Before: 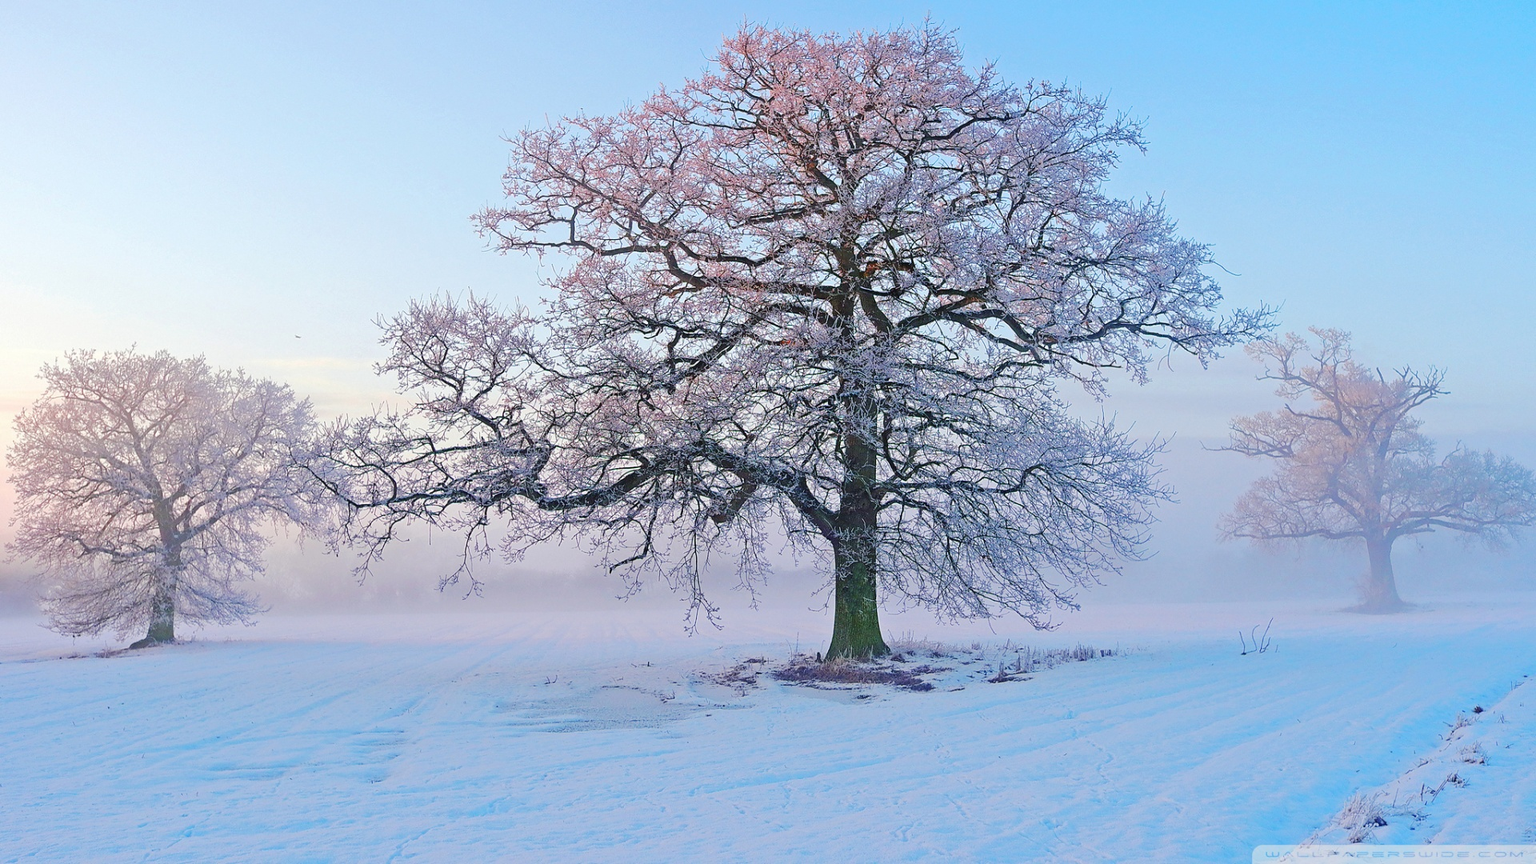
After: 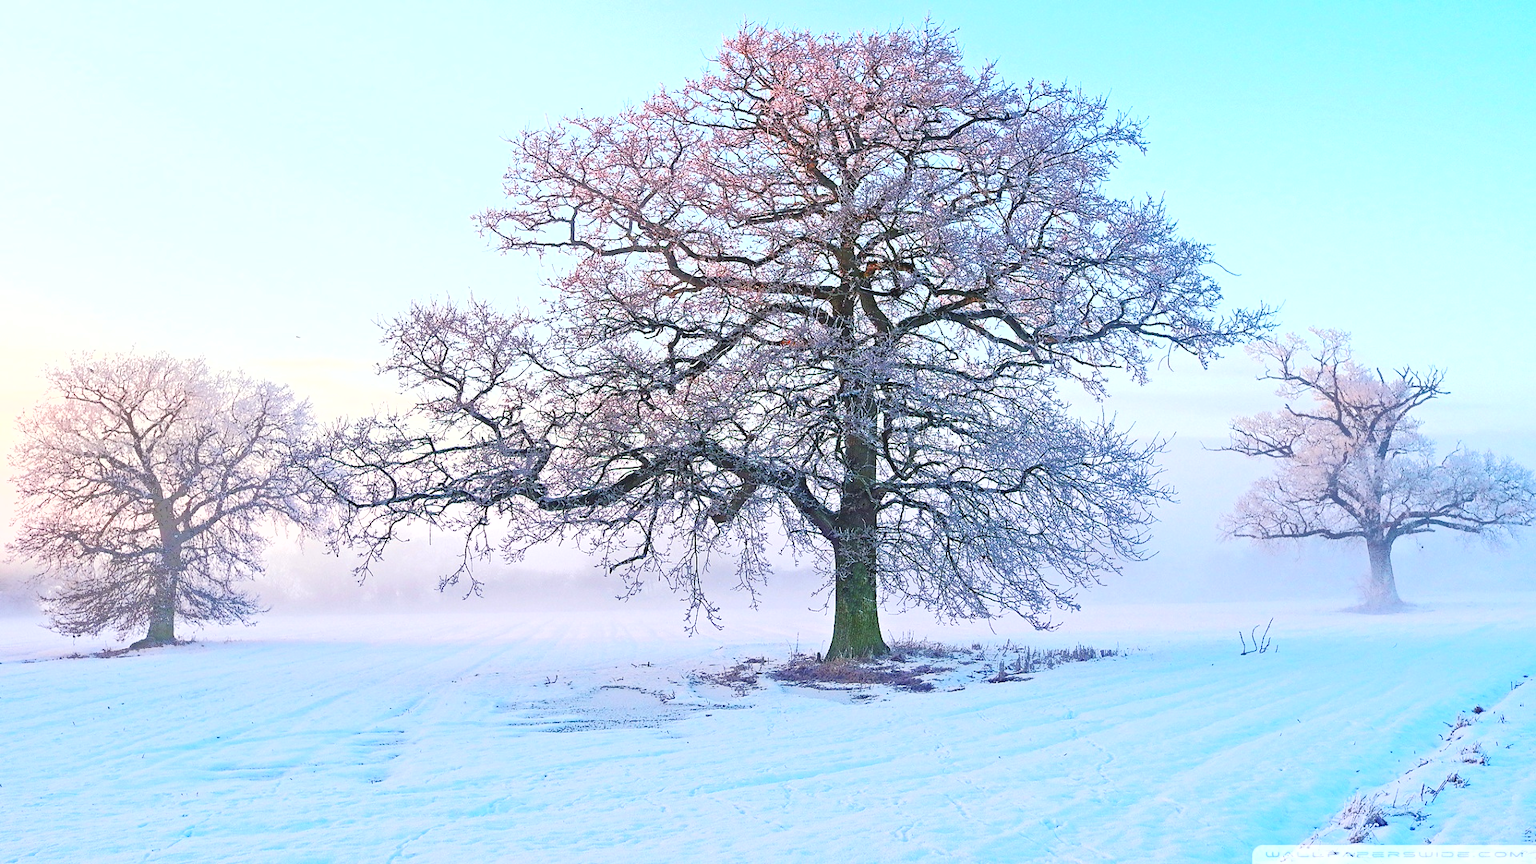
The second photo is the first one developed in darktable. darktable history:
fill light: exposure -0.73 EV, center 0.69, width 2.2
exposure: exposure 0.7 EV, compensate highlight preservation false
